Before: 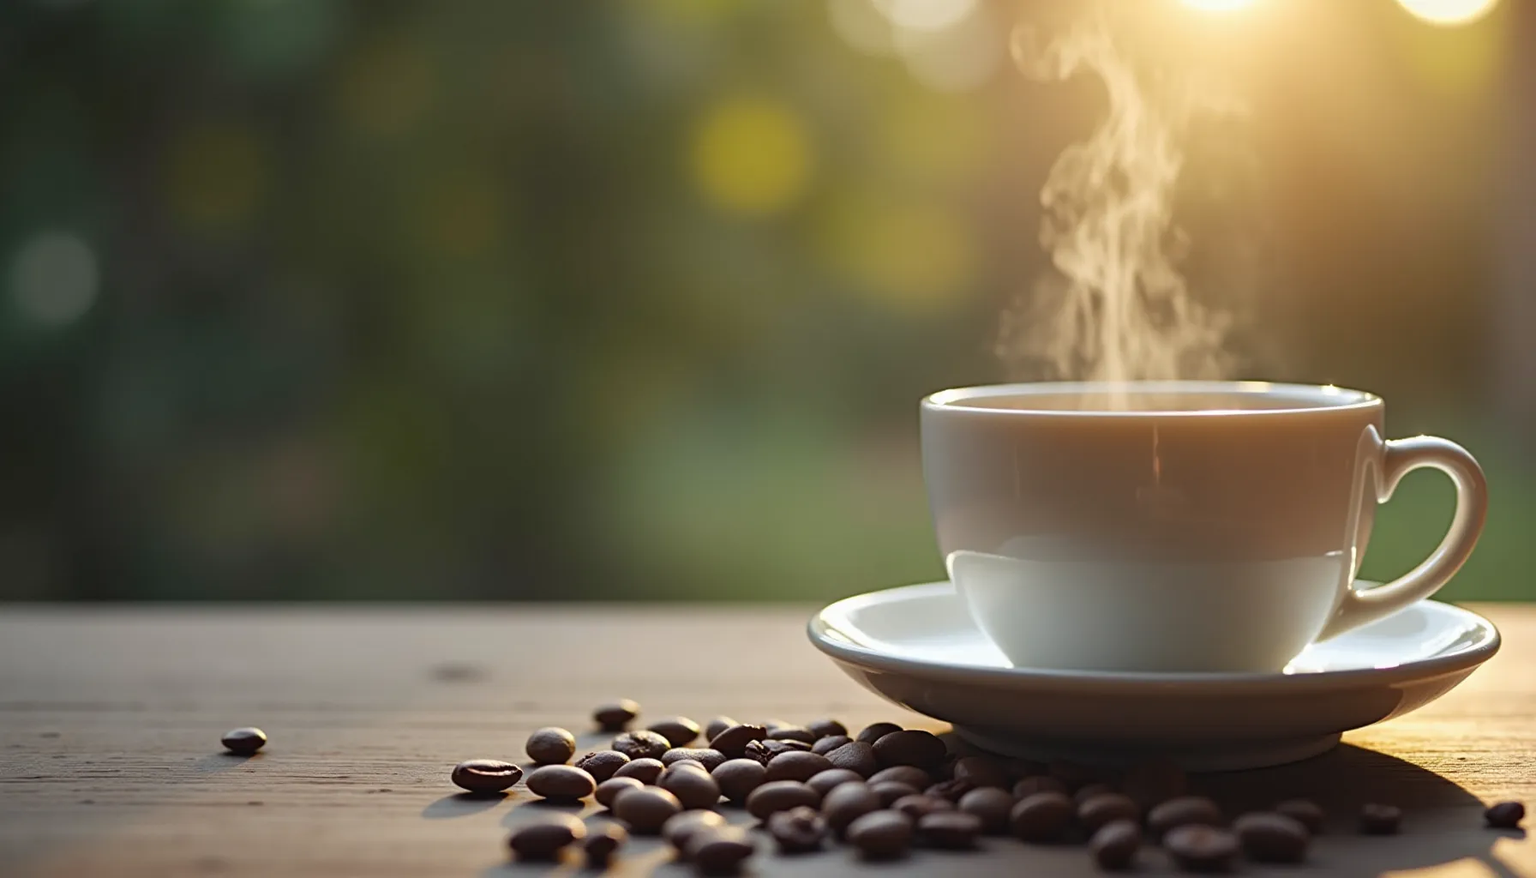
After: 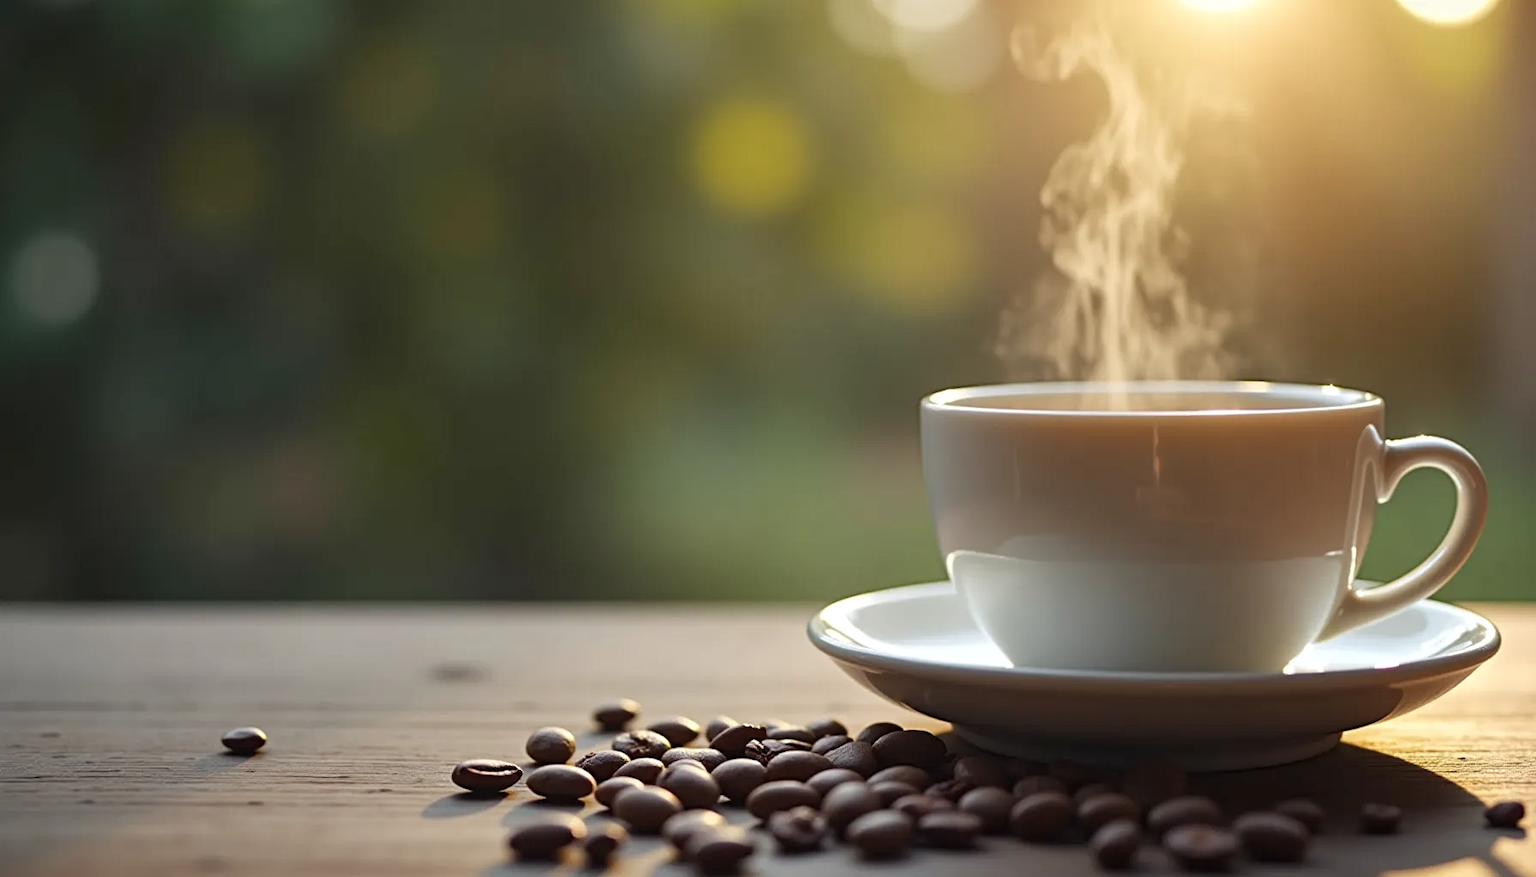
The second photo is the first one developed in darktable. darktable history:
local contrast: highlights 105%, shadows 99%, detail 119%, midtone range 0.2
